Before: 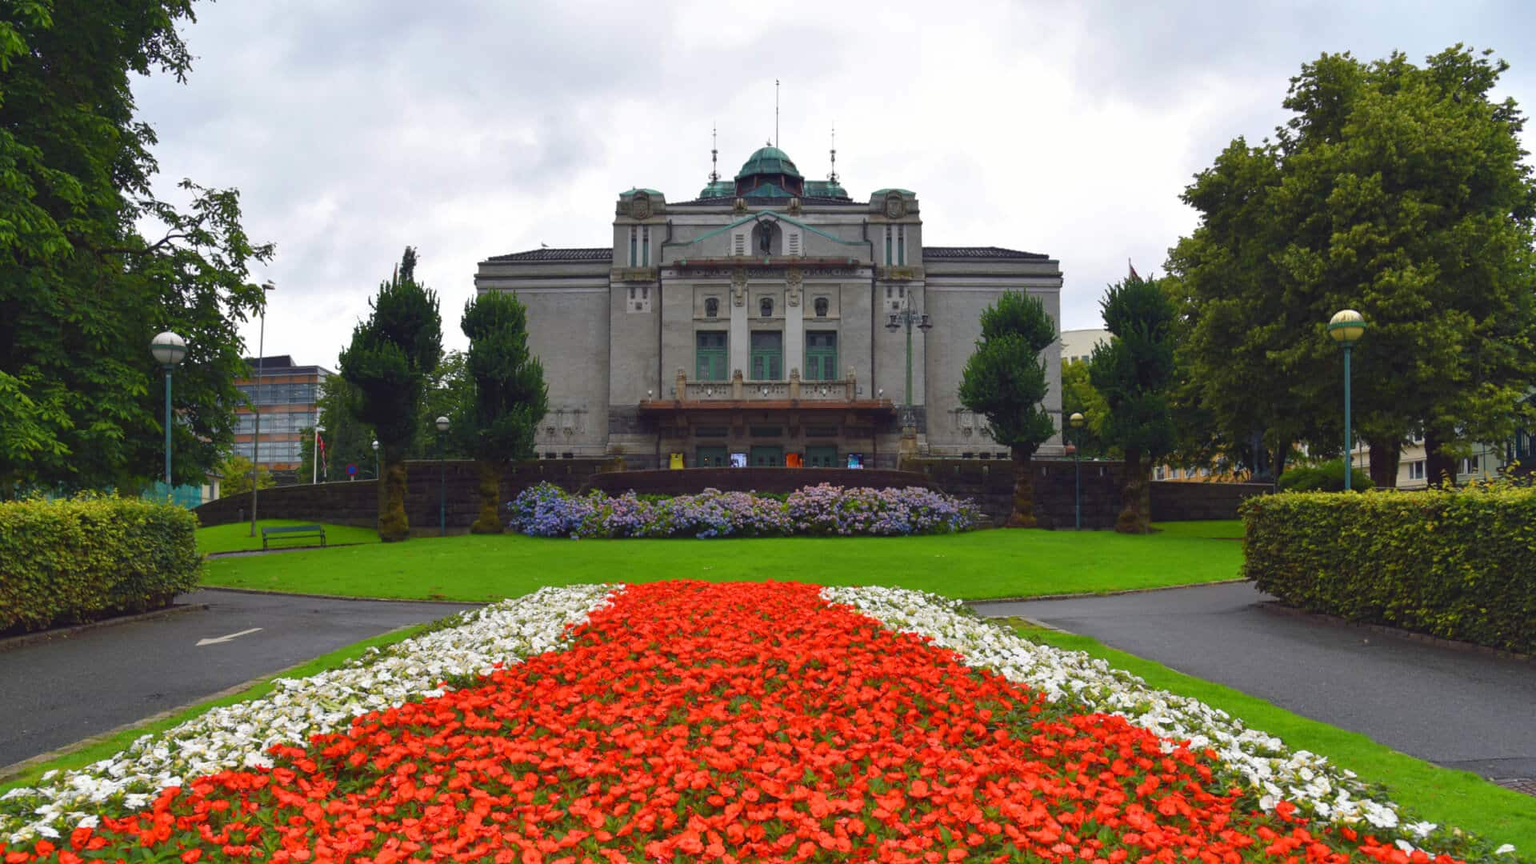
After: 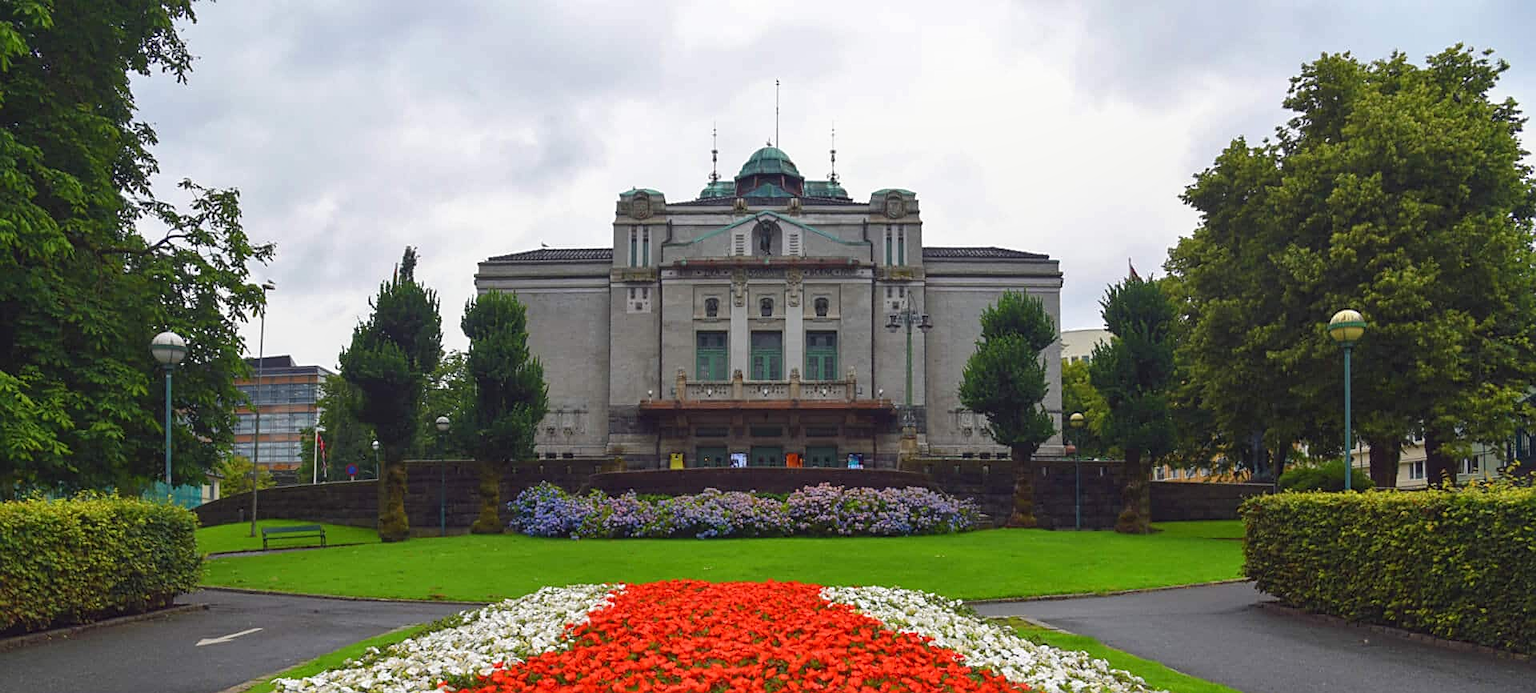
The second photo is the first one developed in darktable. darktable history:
crop: bottom 19.644%
sharpen: on, module defaults
local contrast: detail 110%
